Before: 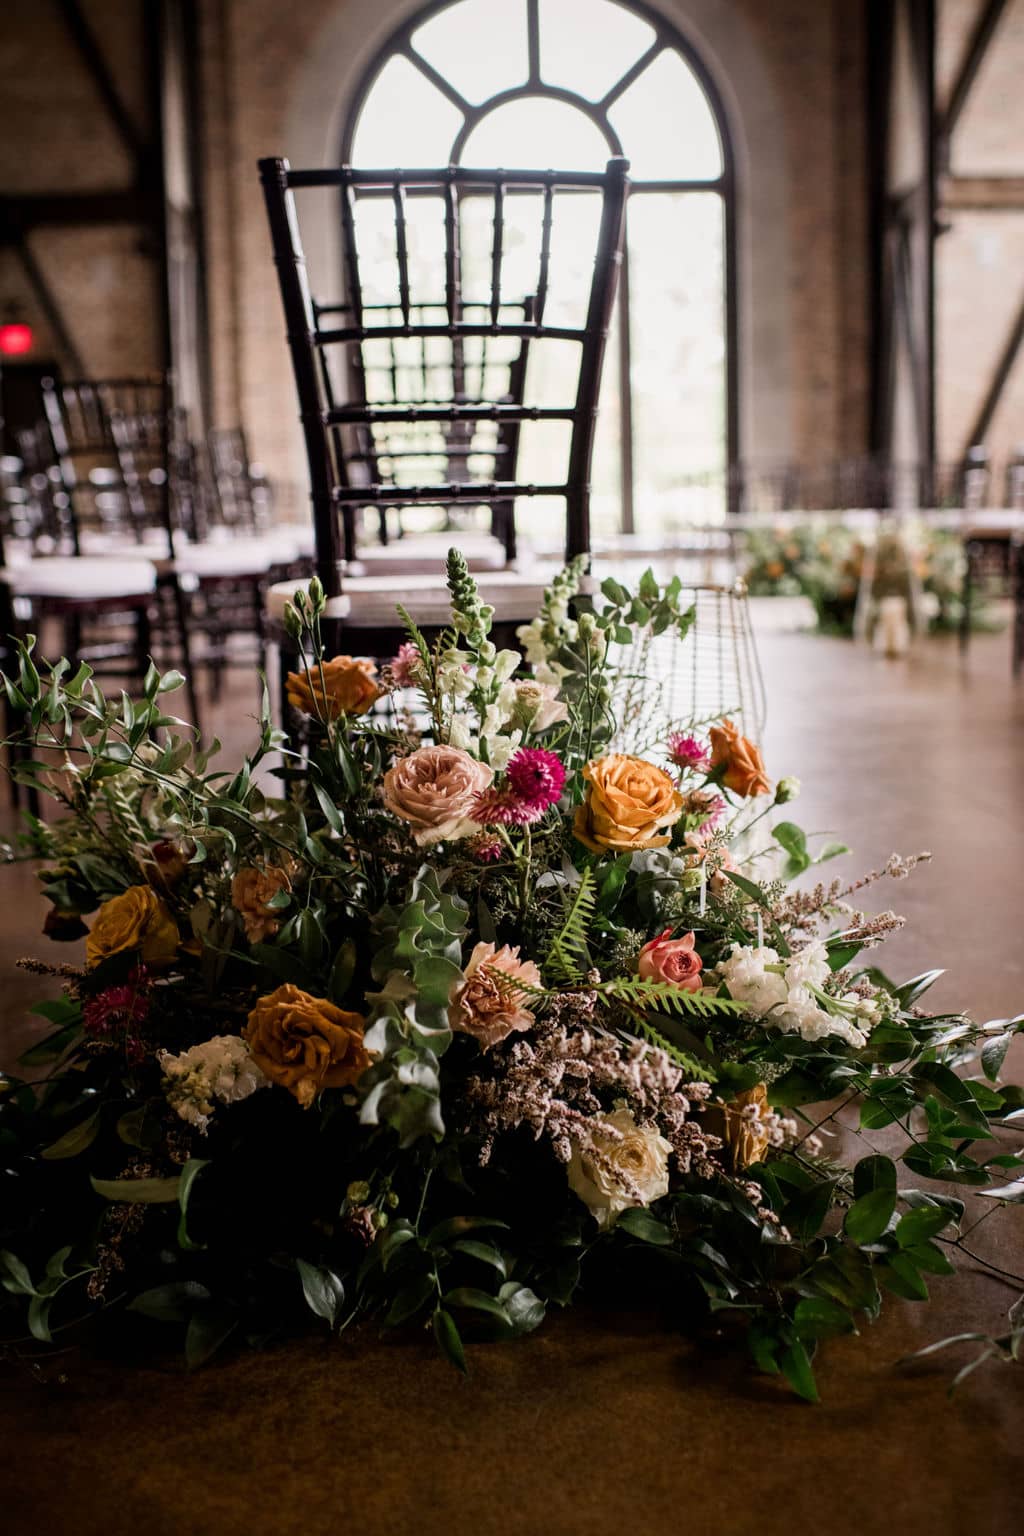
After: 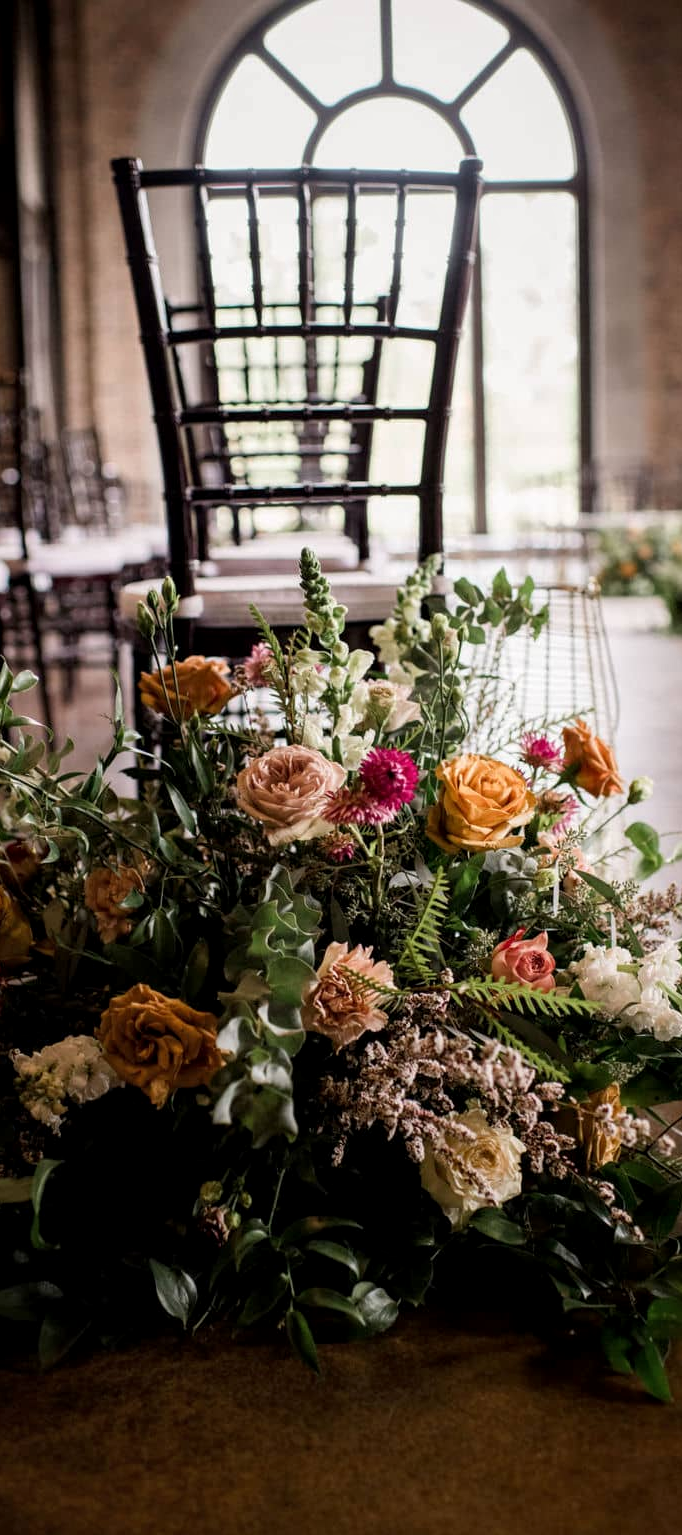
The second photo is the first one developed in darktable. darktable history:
local contrast: highlights 100%, shadows 100%, detail 120%, midtone range 0.2
crop and rotate: left 14.436%, right 18.898%
